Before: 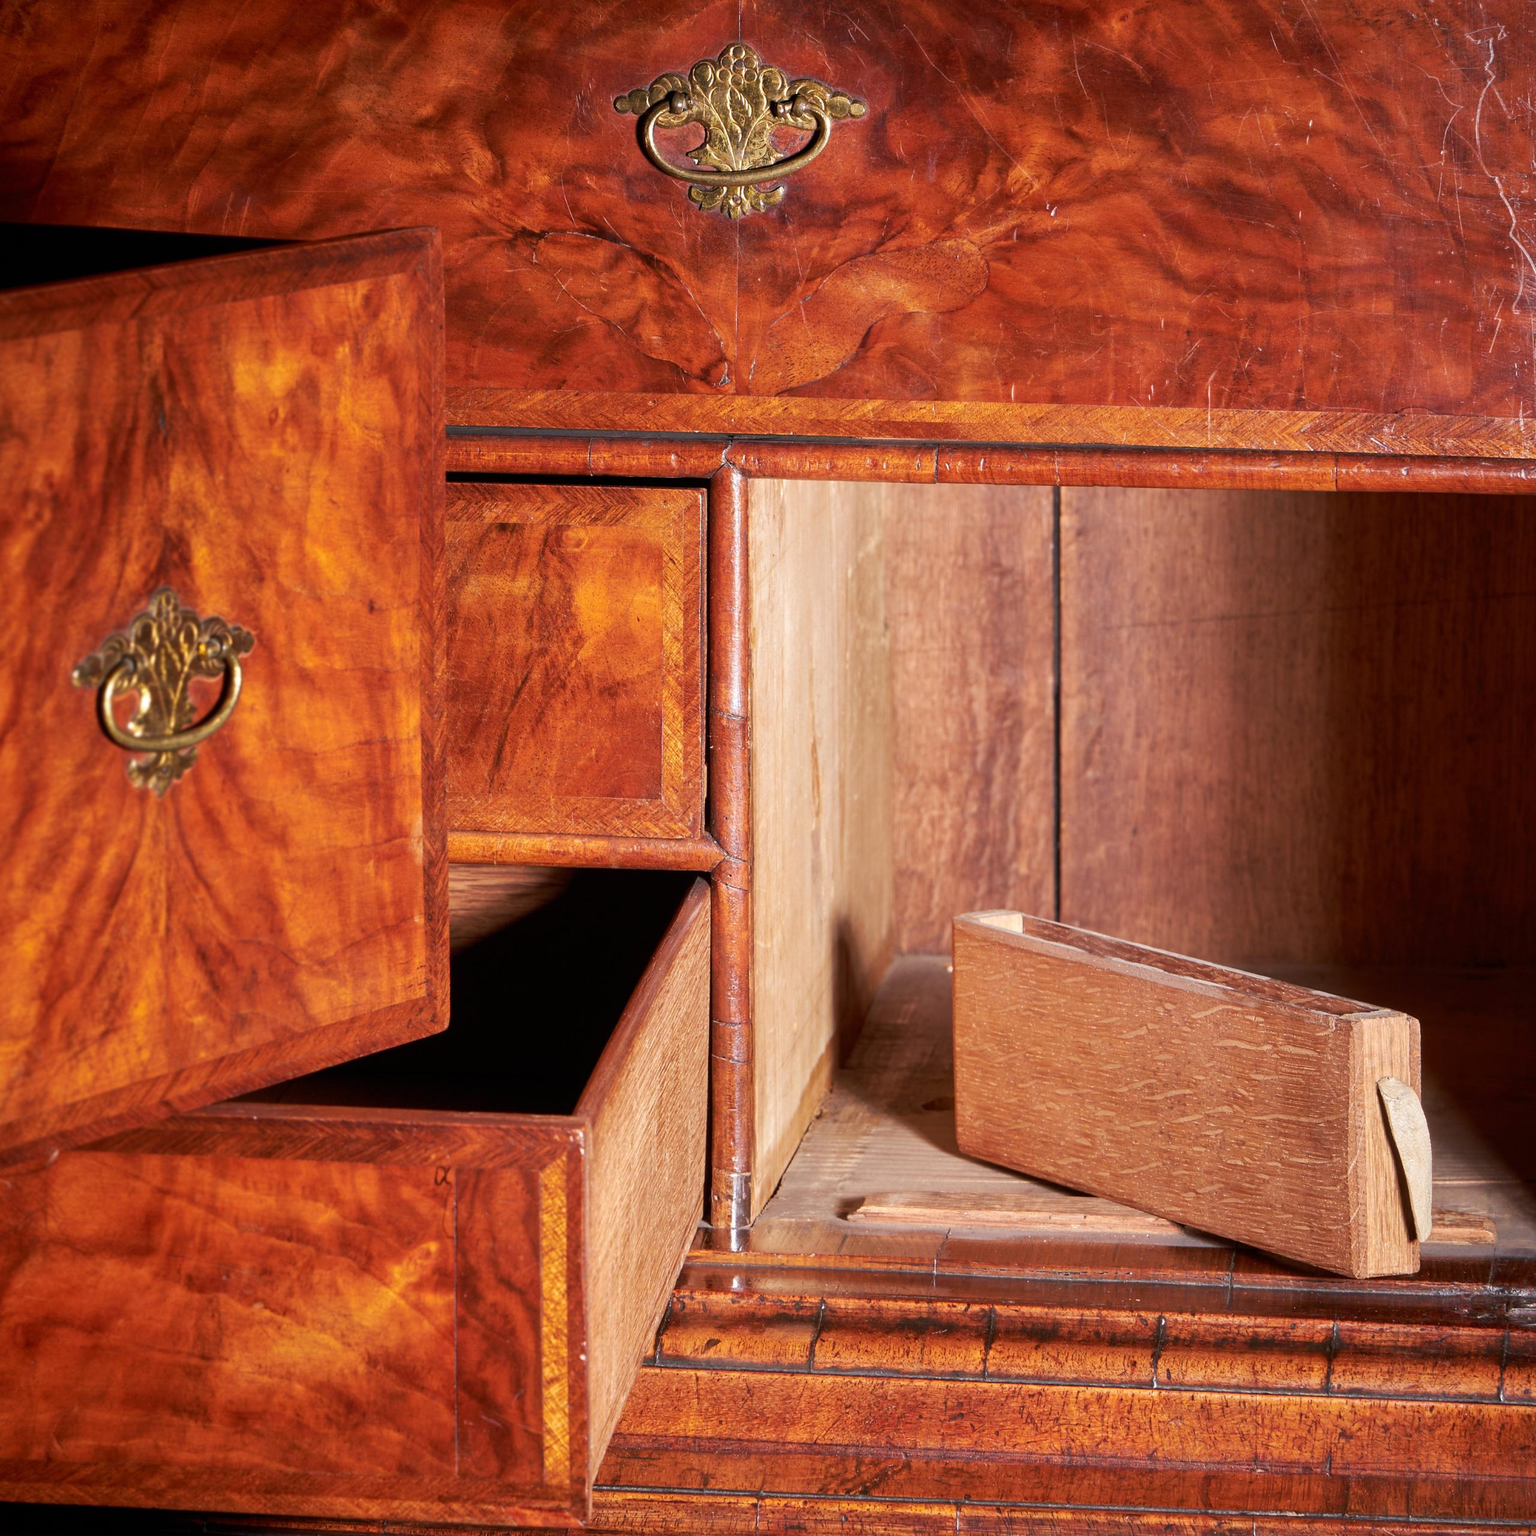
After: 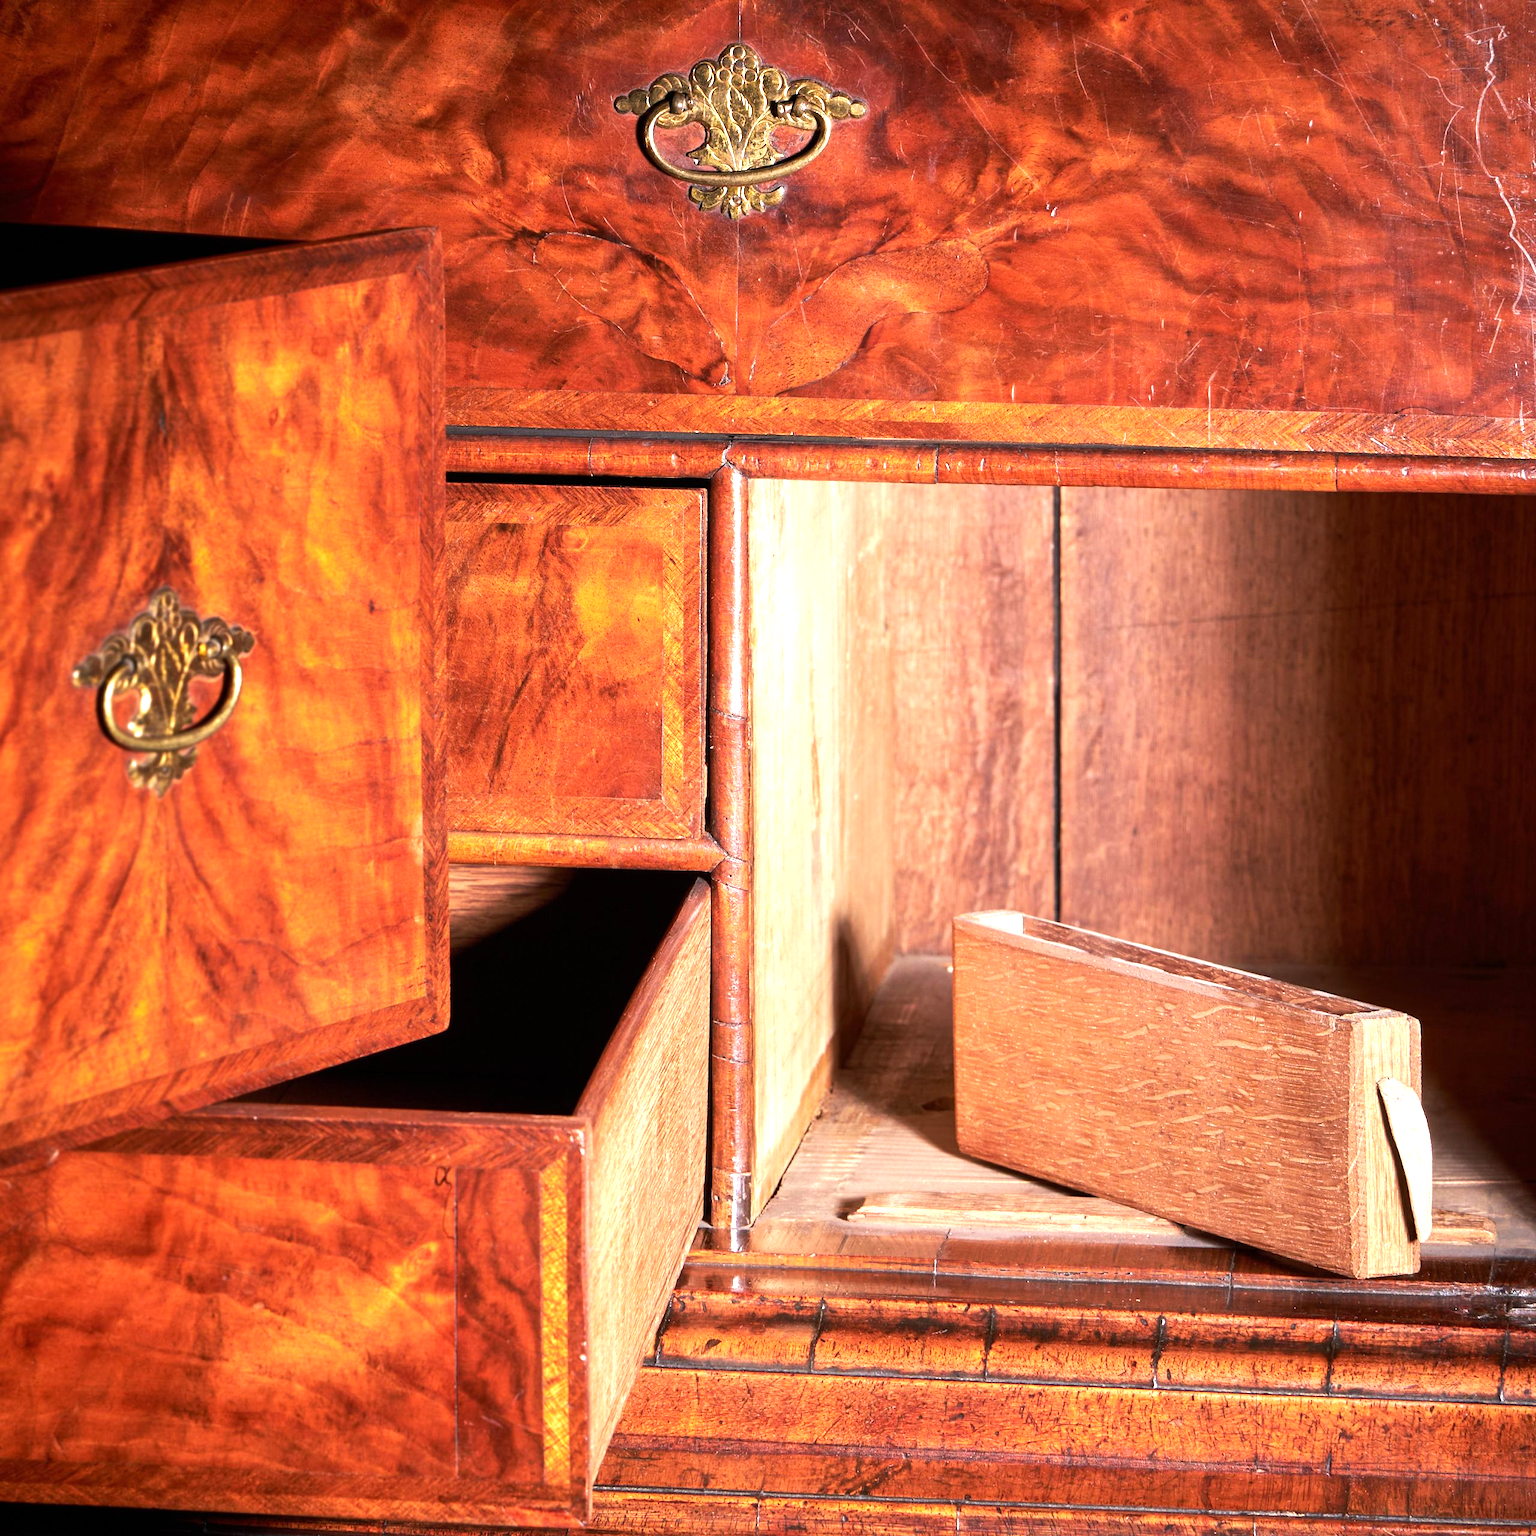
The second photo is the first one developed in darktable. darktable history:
tone equalizer: -8 EV -0.417 EV, -7 EV -0.389 EV, -6 EV -0.333 EV, -5 EV -0.222 EV, -3 EV 0.222 EV, -2 EV 0.333 EV, -1 EV 0.389 EV, +0 EV 0.417 EV, edges refinement/feathering 500, mask exposure compensation -1.57 EV, preserve details no
exposure: exposure 0.574 EV, compensate highlight preservation false
white balance: emerald 1
